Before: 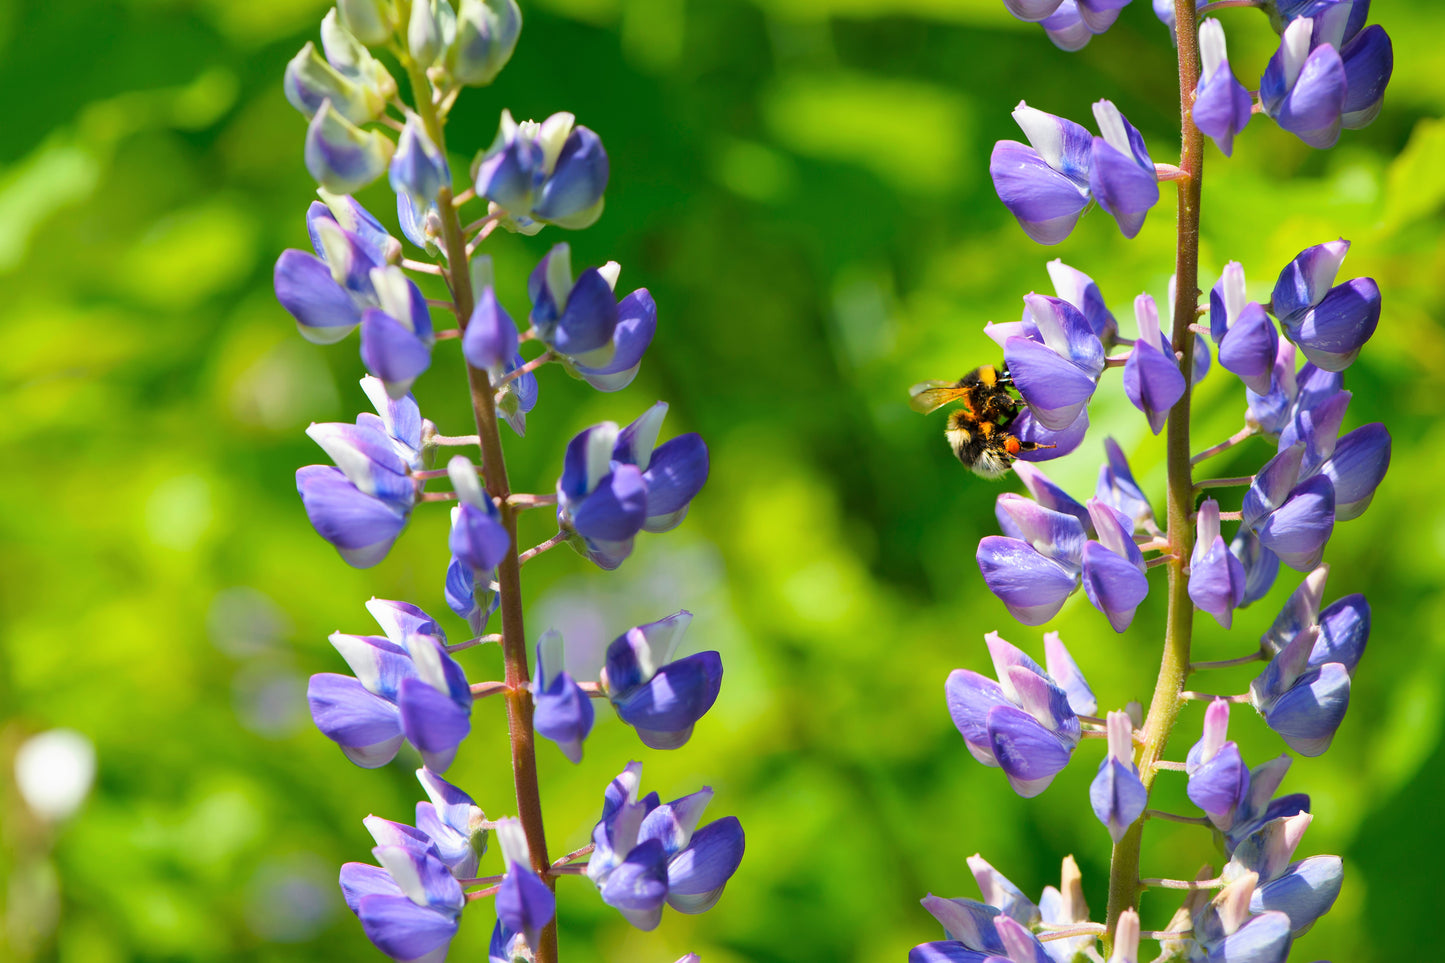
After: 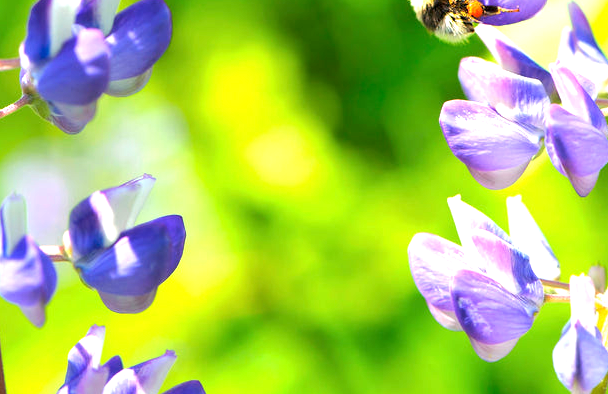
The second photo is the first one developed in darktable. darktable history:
crop: left 37.176%, top 45.308%, right 20.715%, bottom 13.705%
exposure: black level correction 0.001, exposure 1.12 EV, compensate highlight preservation false
